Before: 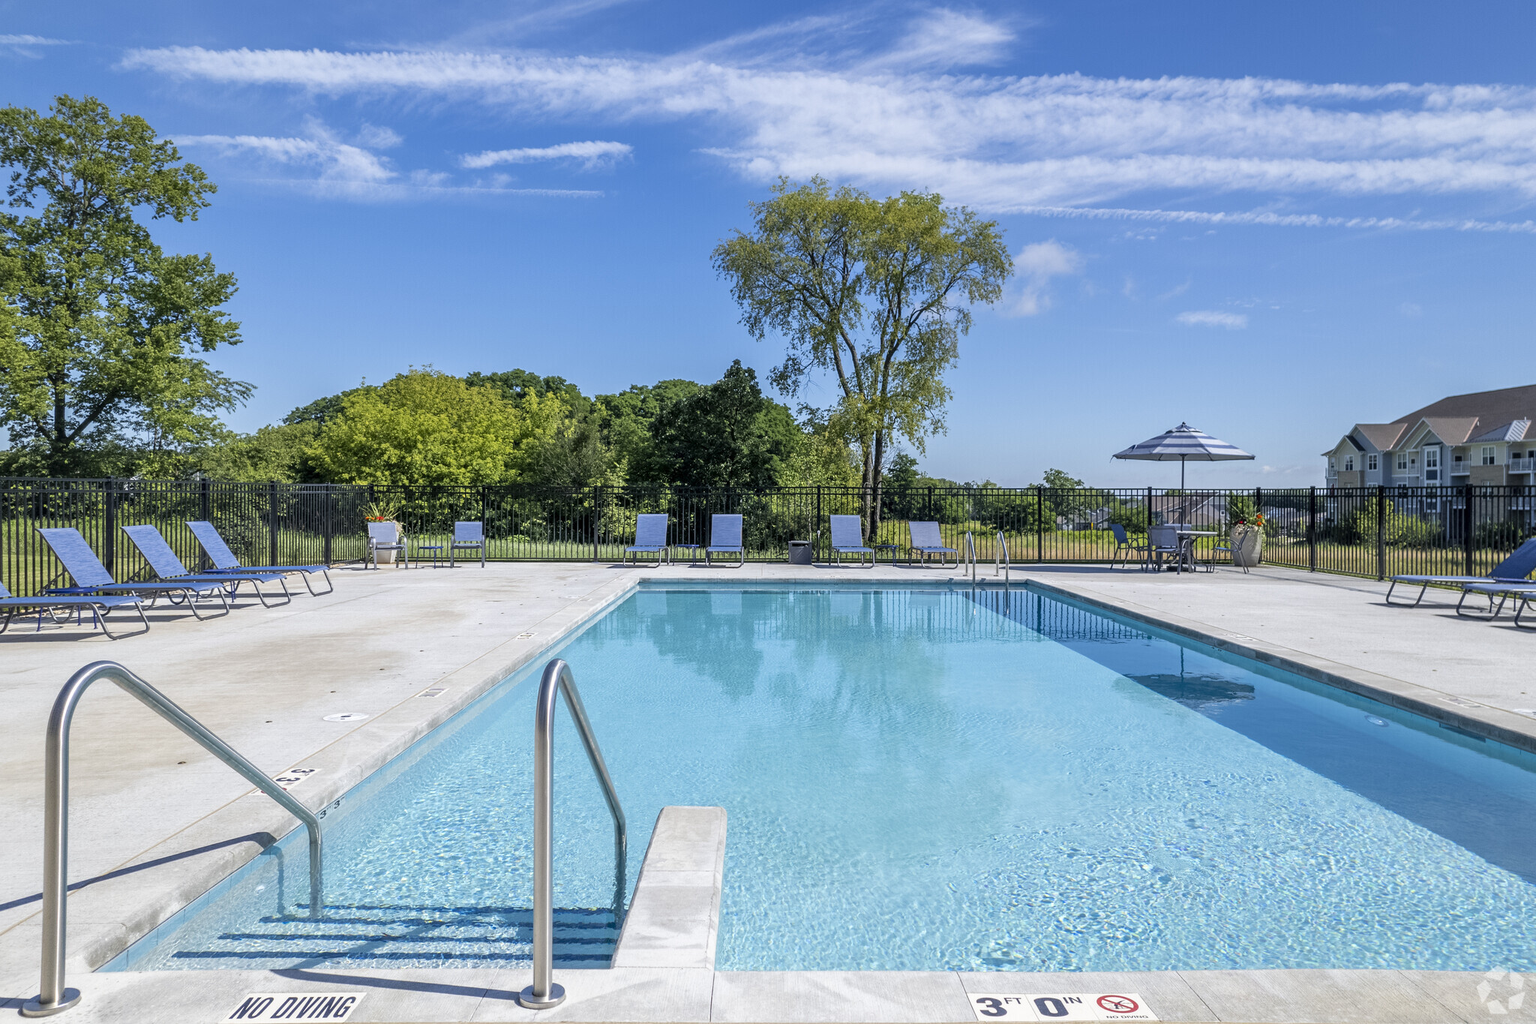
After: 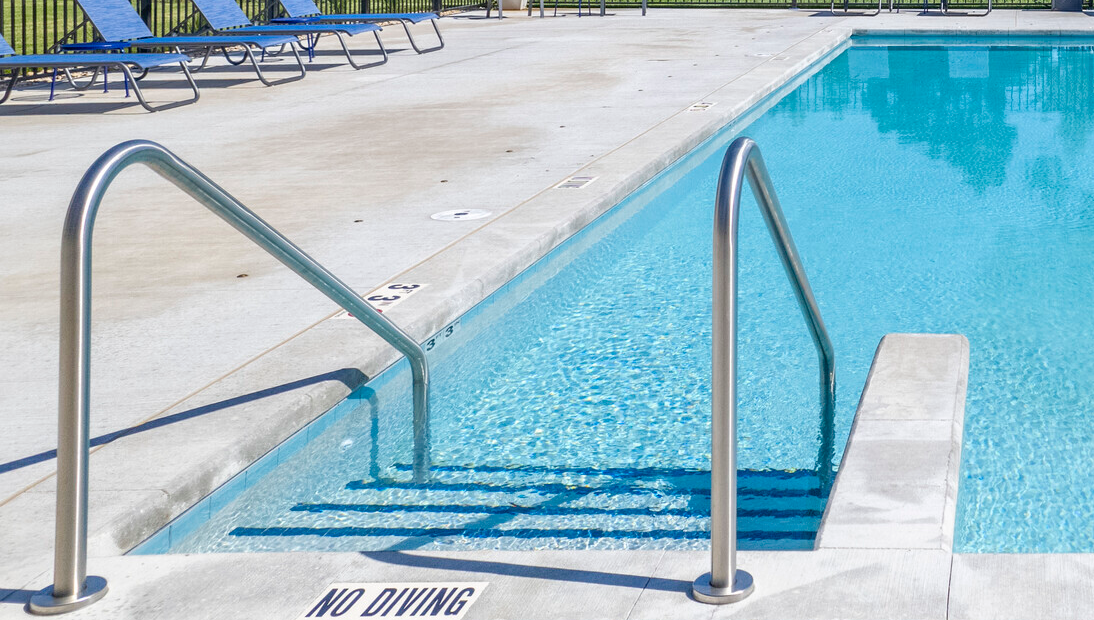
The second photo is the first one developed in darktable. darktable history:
color balance rgb: perceptual saturation grading › global saturation 20%, perceptual saturation grading › highlights -25.222%, perceptual saturation grading › shadows 24.997%, global vibrance 14.807%
crop and rotate: top 54.35%, right 46.578%, bottom 0.217%
